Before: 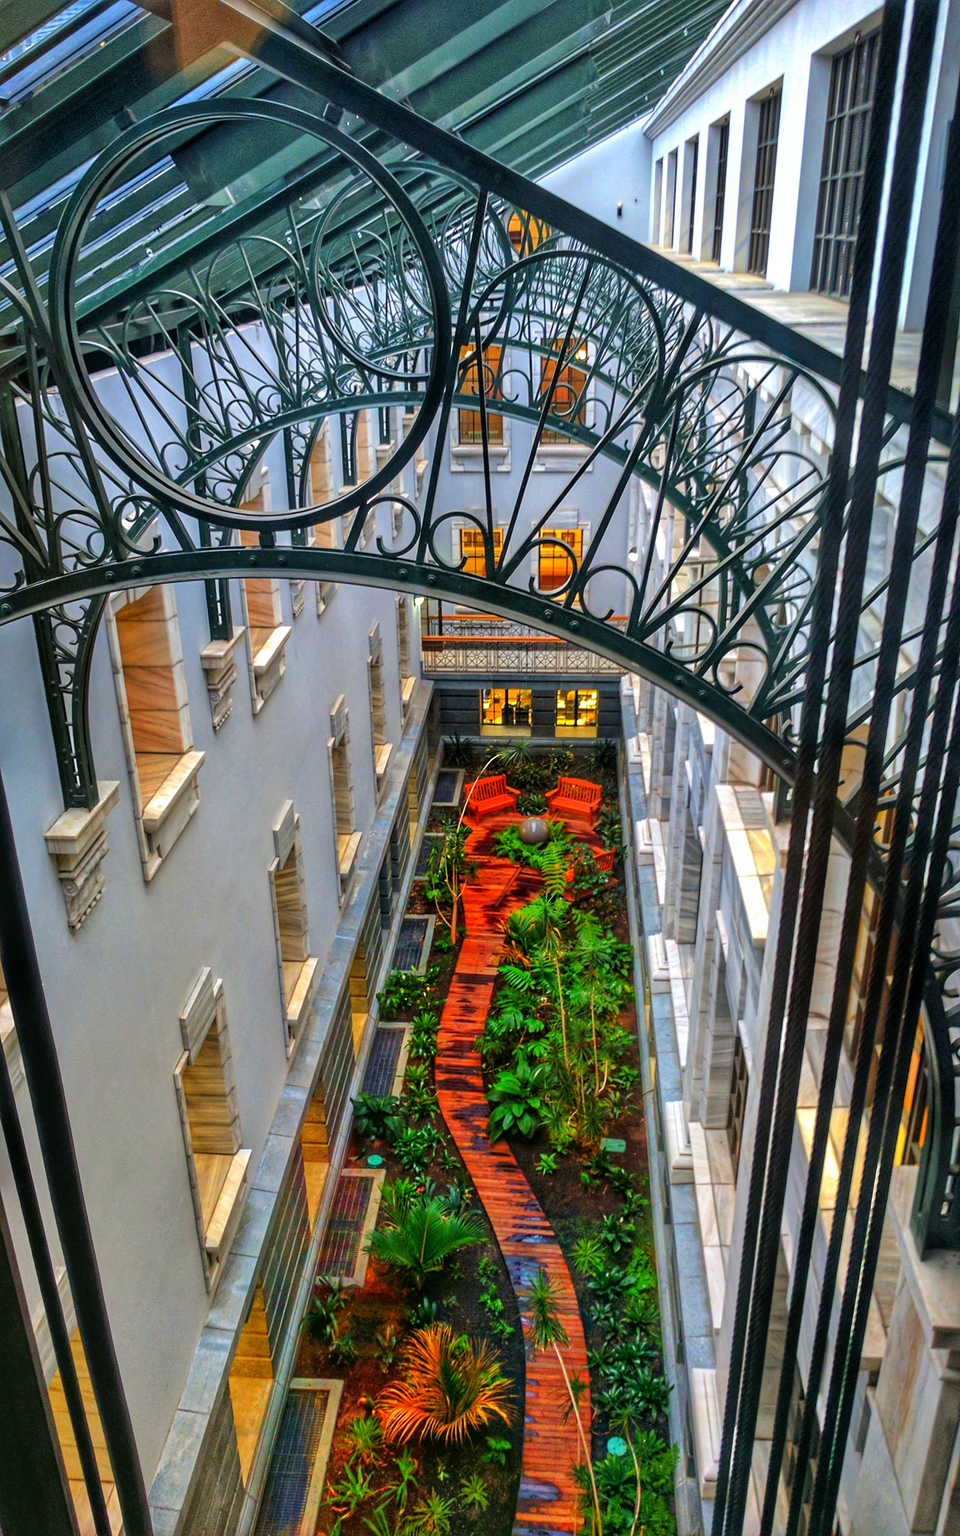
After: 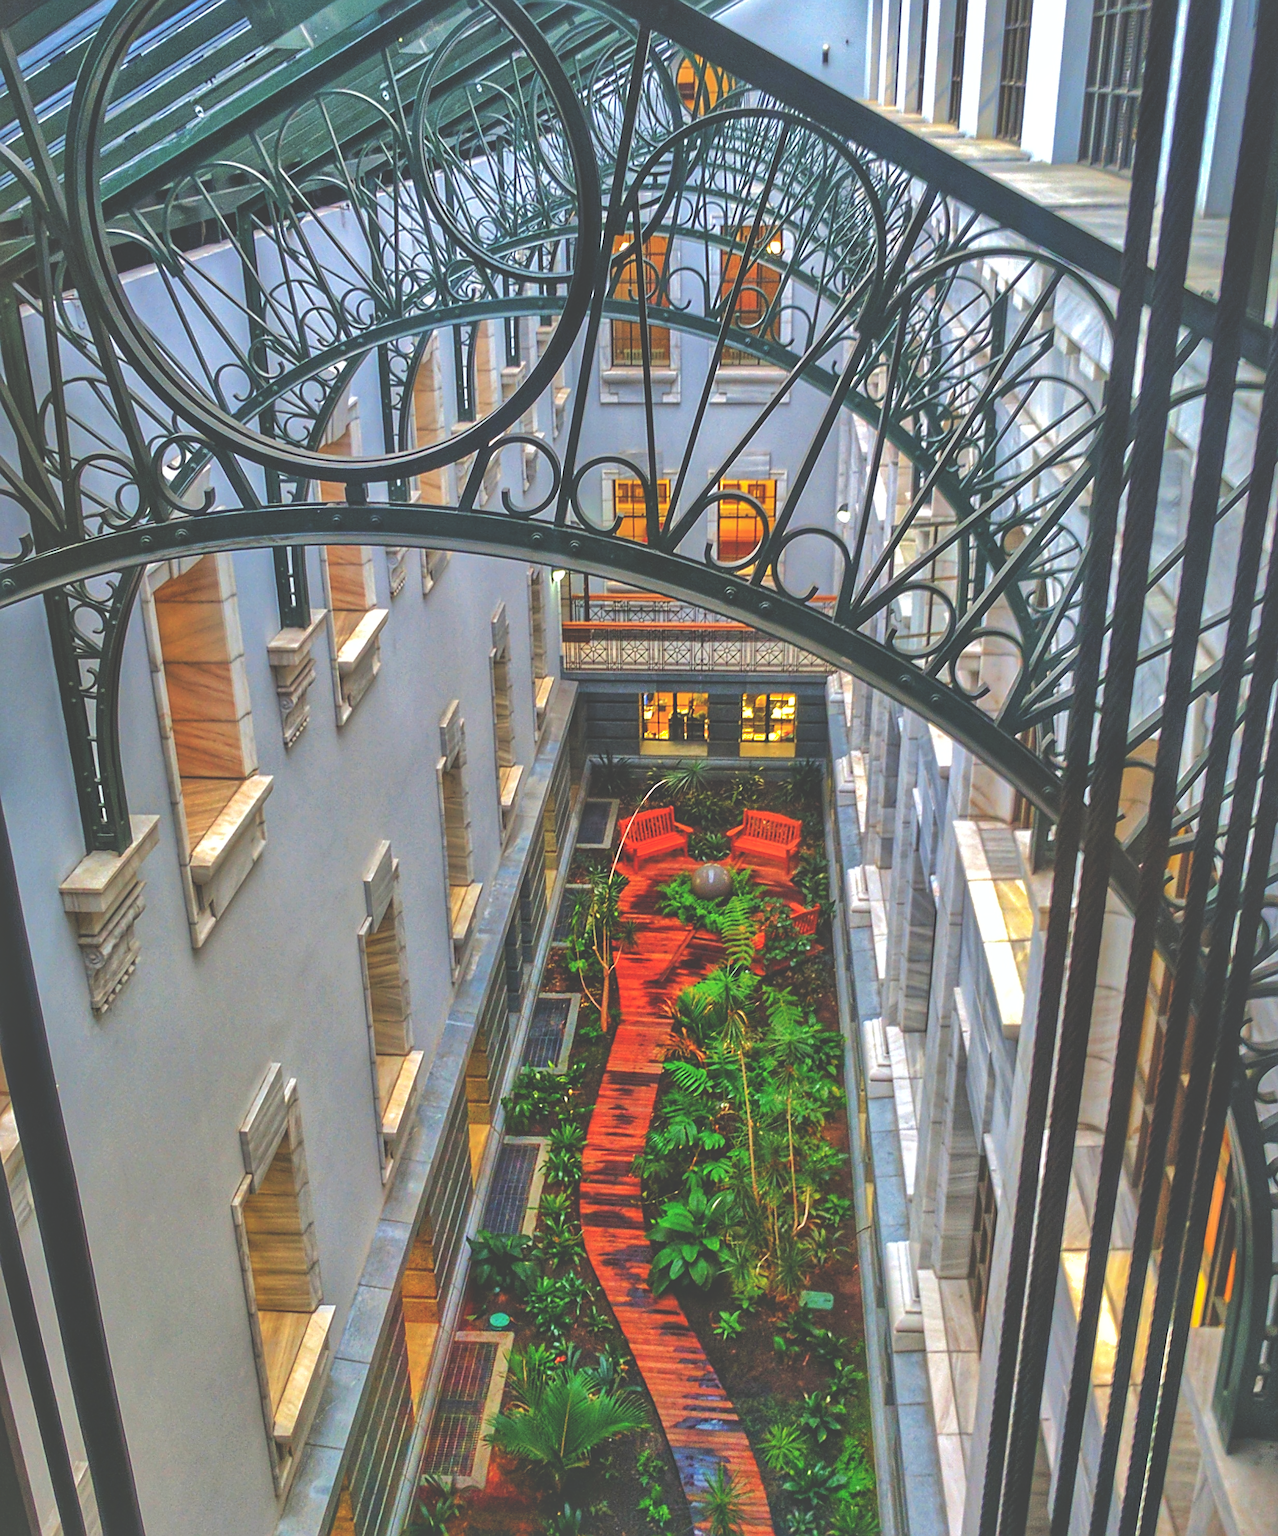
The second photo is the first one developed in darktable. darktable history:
crop: top 11.026%, bottom 13.878%
sharpen: on, module defaults
exposure: black level correction -0.039, exposure 0.065 EV, compensate highlight preservation false
shadows and highlights: on, module defaults
